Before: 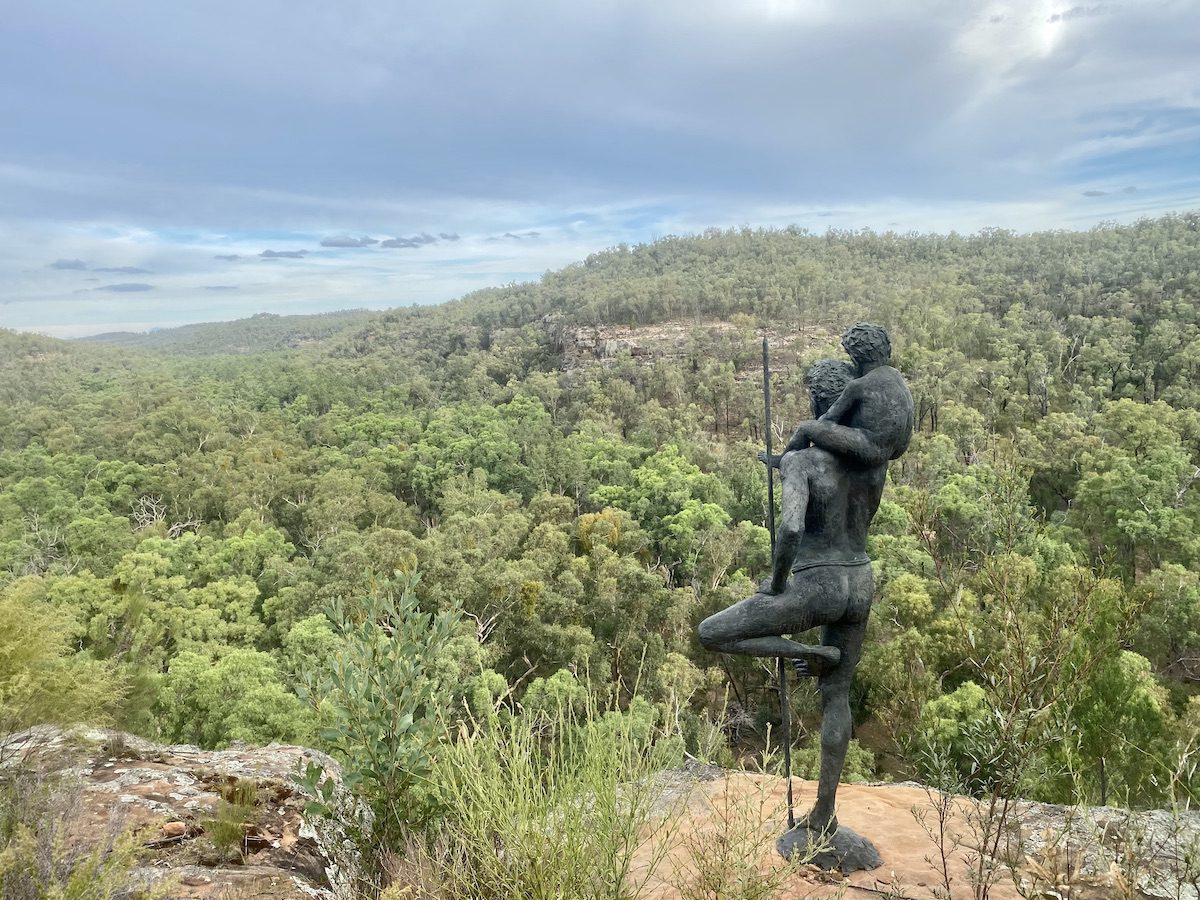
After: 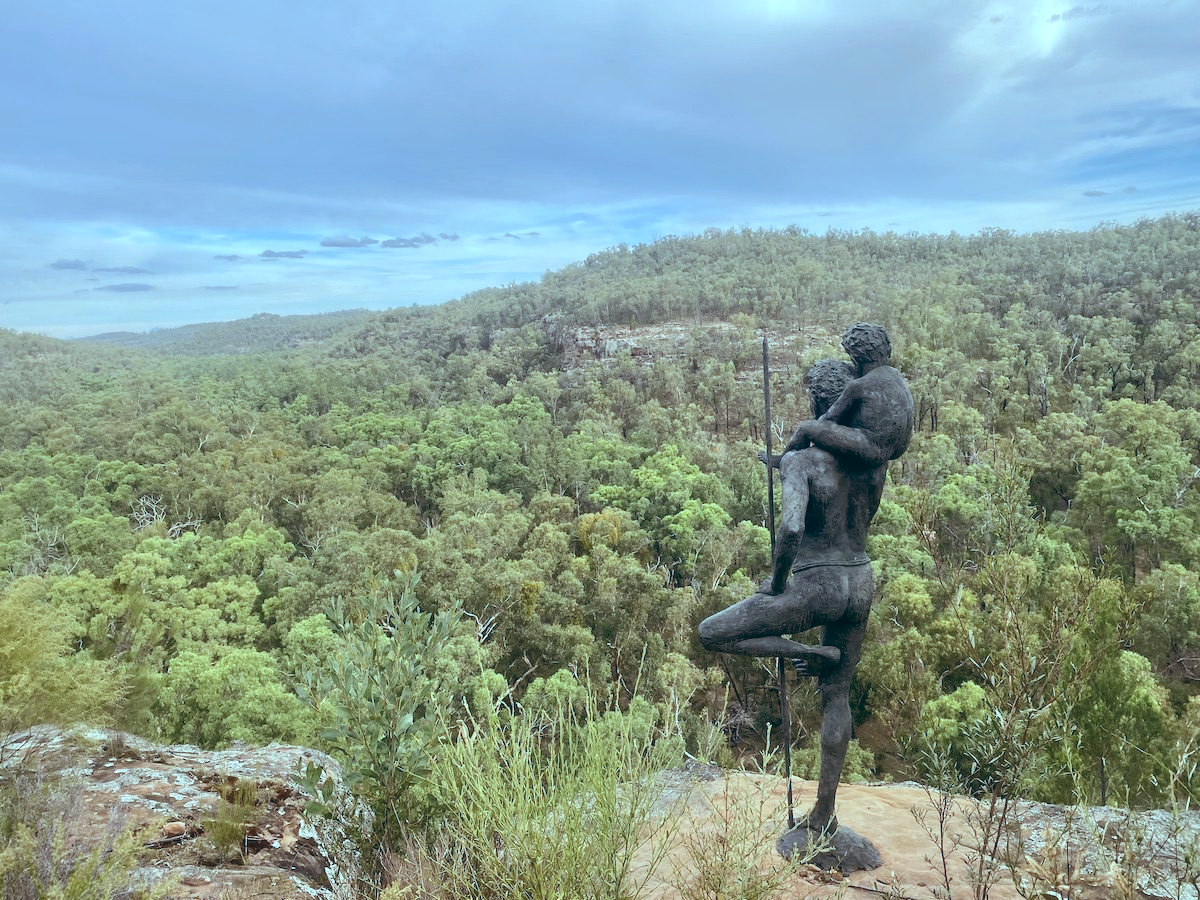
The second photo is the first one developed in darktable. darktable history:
color balance: lift [1.003, 0.993, 1.001, 1.007], gamma [1.018, 1.072, 0.959, 0.928], gain [0.974, 0.873, 1.031, 1.127]
white balance: red 0.976, blue 1.04
